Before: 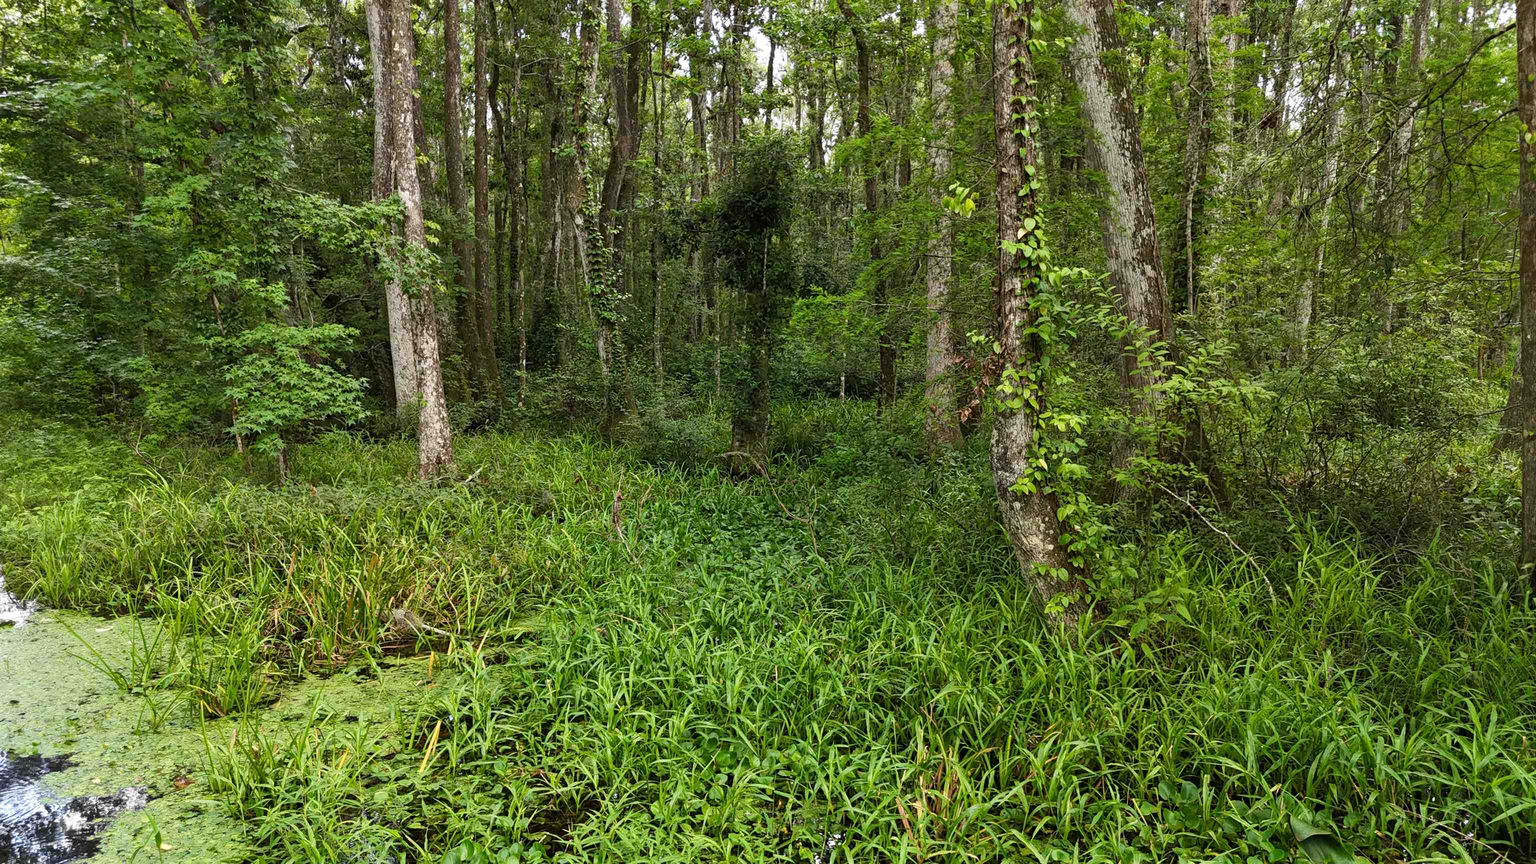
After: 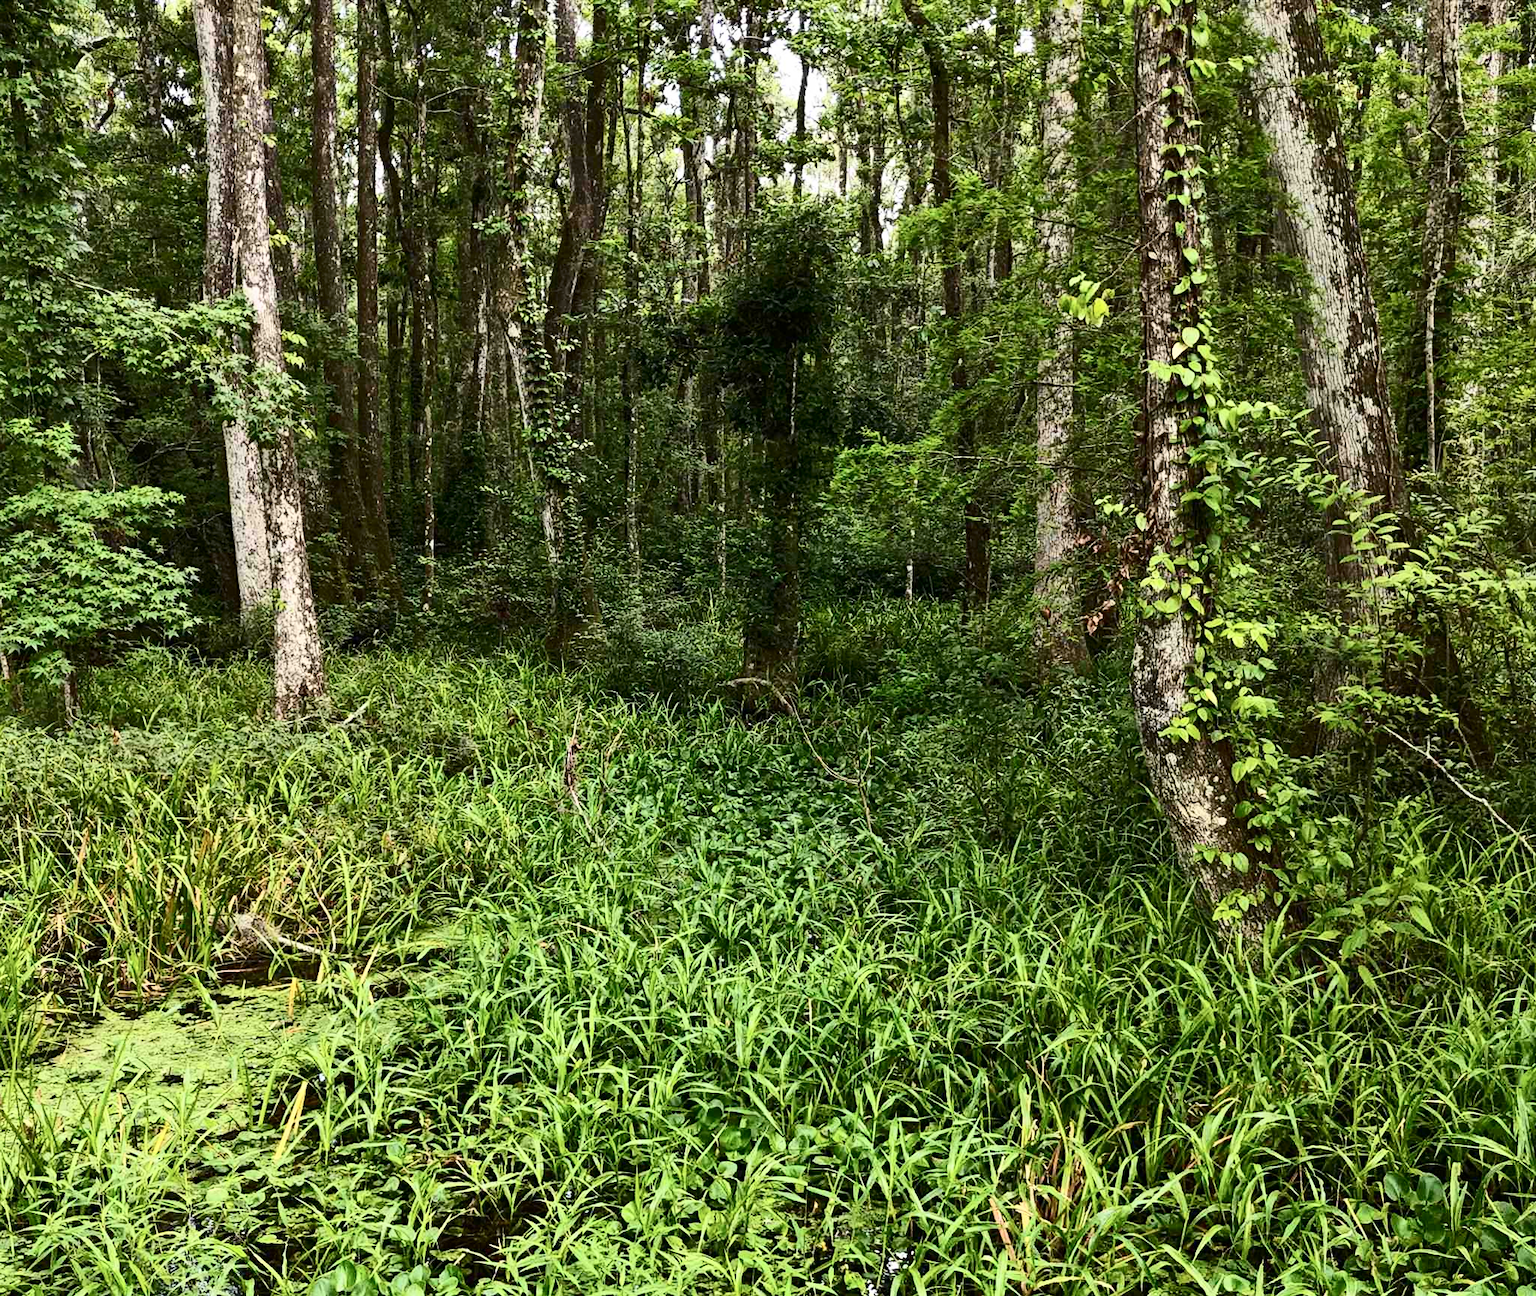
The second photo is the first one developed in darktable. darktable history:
crop: left 15.419%, right 17.914%
contrast brightness saturation: contrast 0.39, brightness 0.1
